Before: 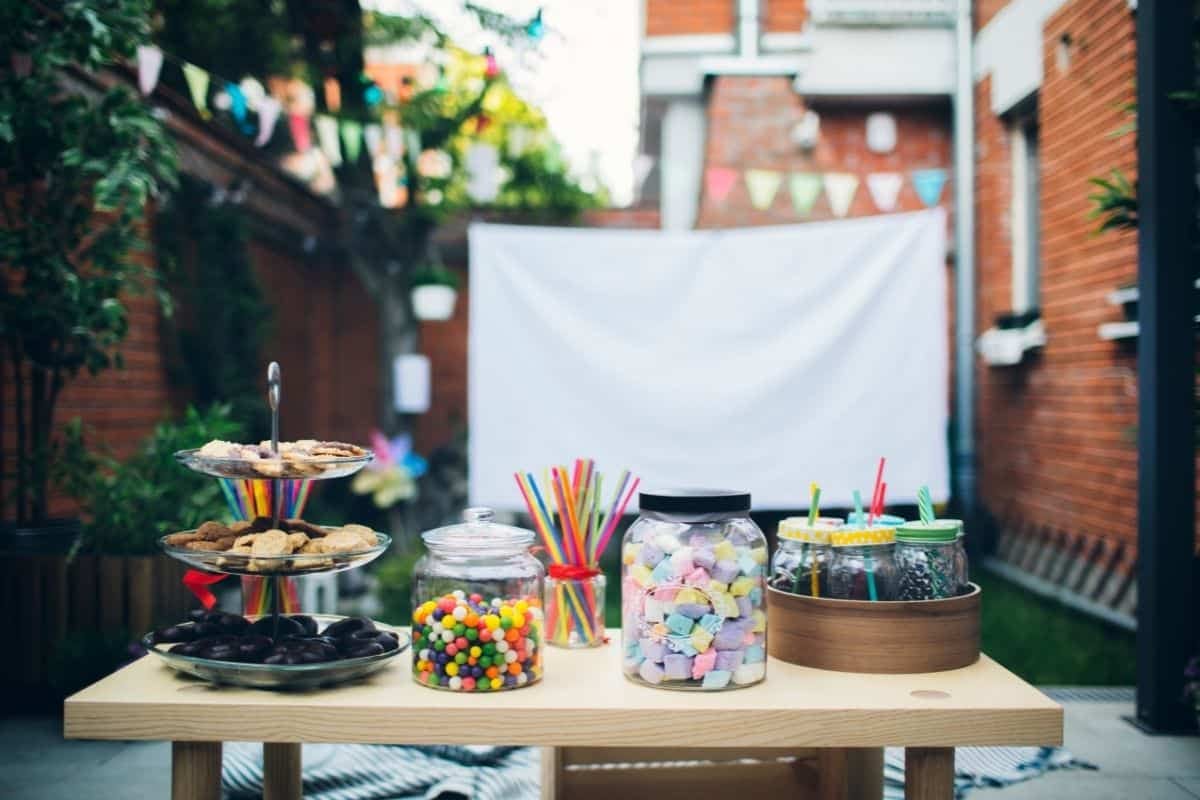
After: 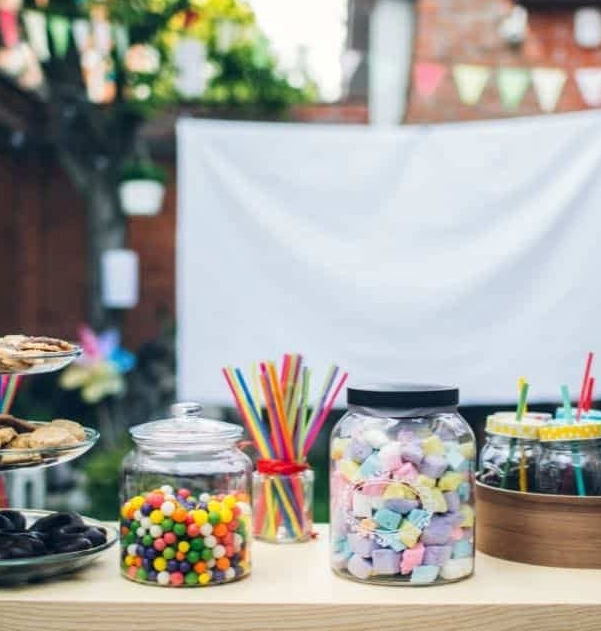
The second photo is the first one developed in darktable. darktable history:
crop and rotate: angle 0.015°, left 24.342%, top 13.135%, right 25.493%, bottom 7.941%
local contrast: on, module defaults
